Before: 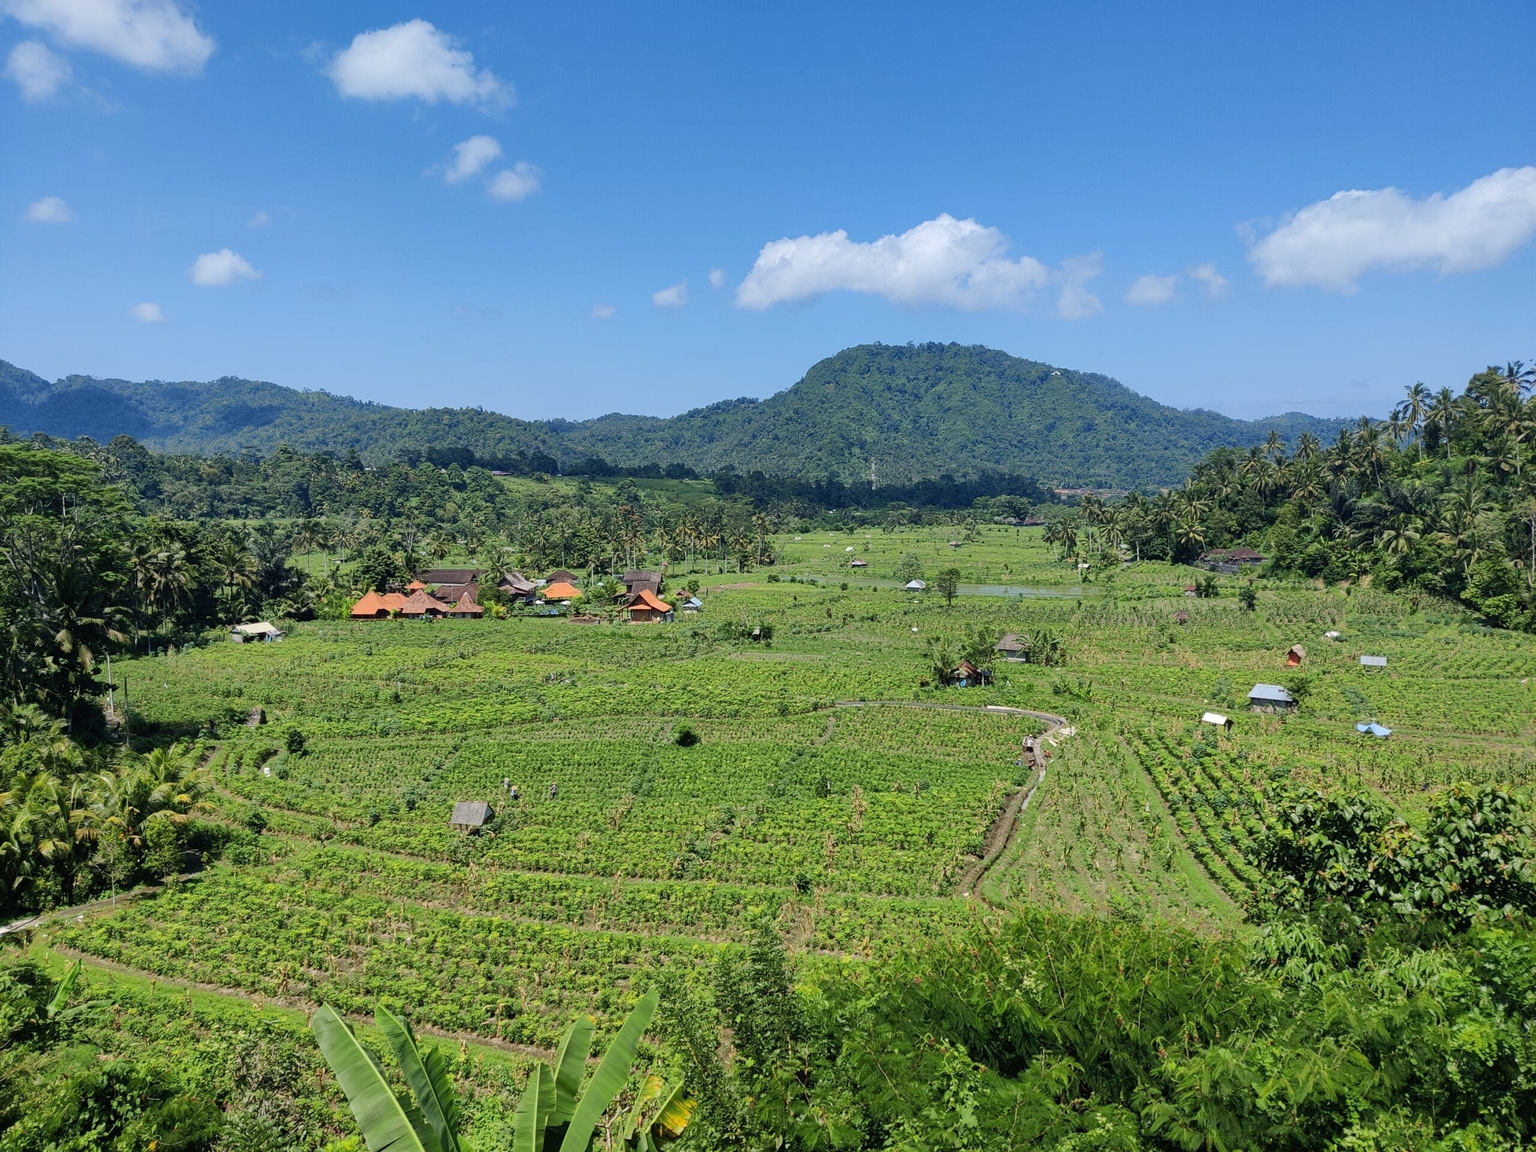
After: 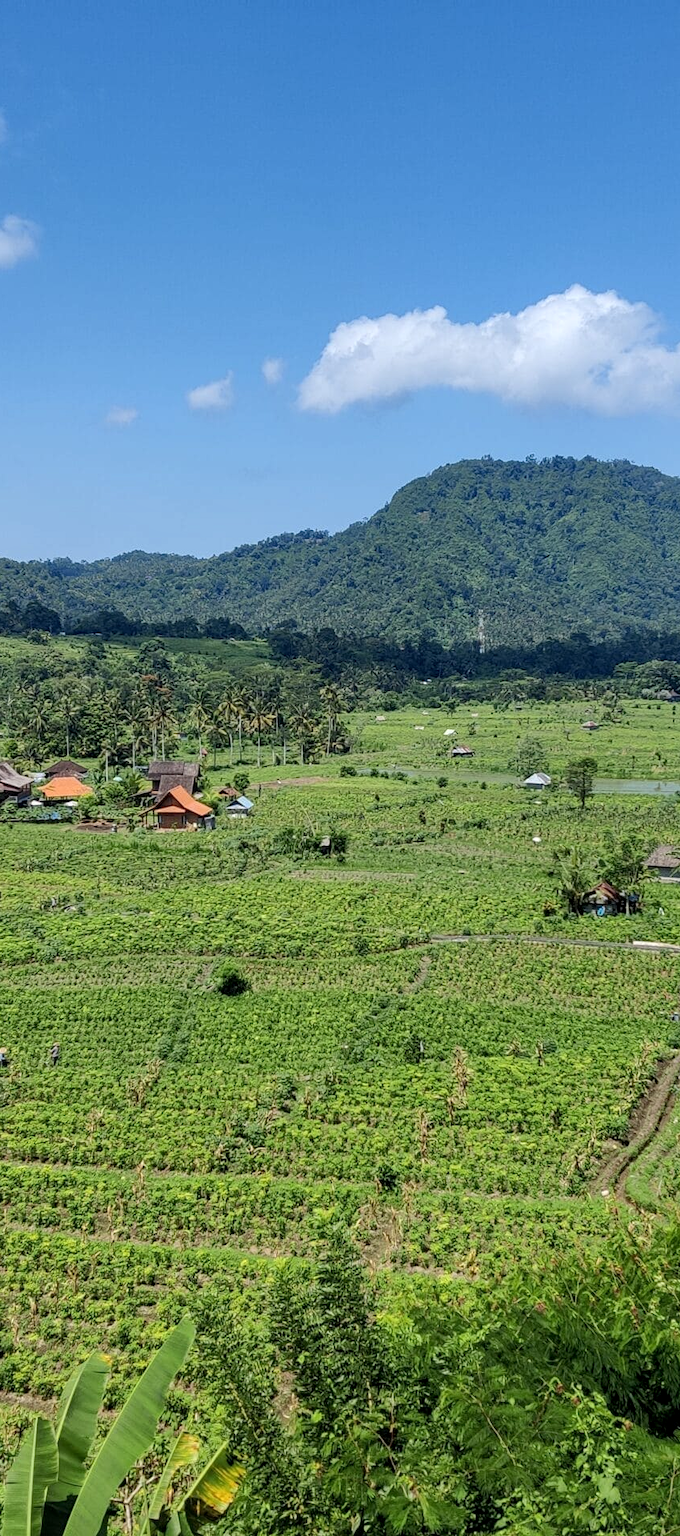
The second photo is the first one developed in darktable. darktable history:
crop: left 33.36%, right 33.36%
local contrast: on, module defaults
